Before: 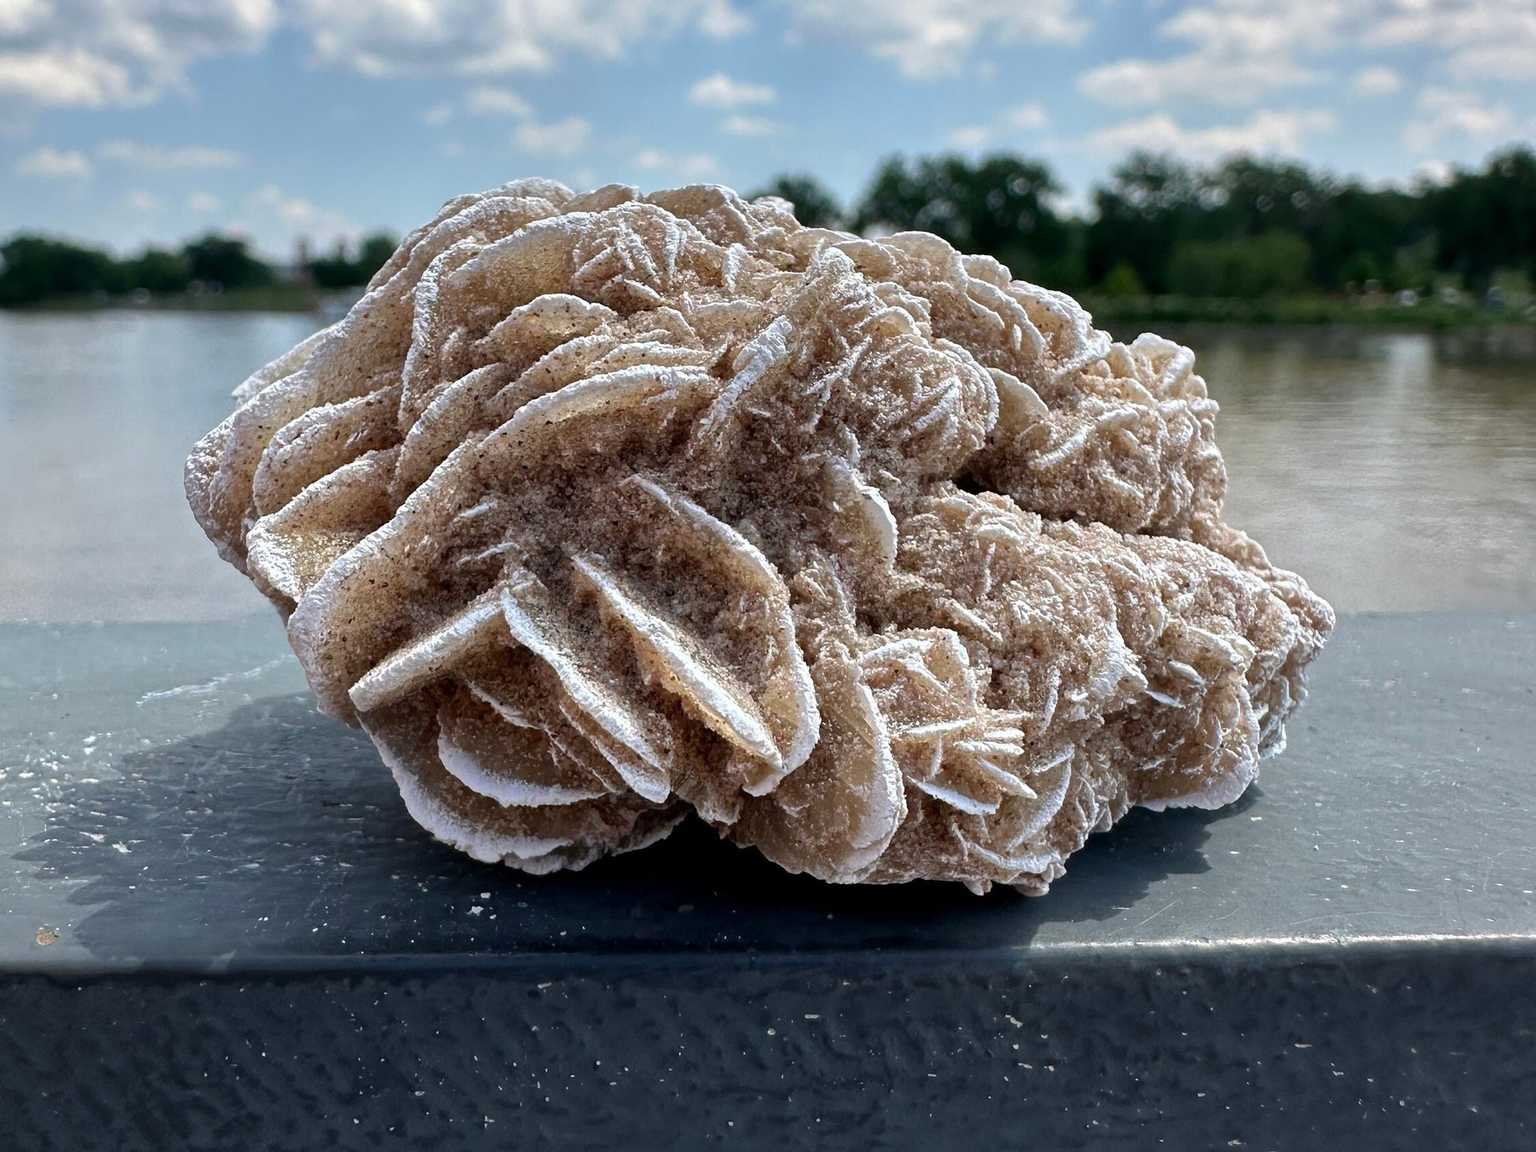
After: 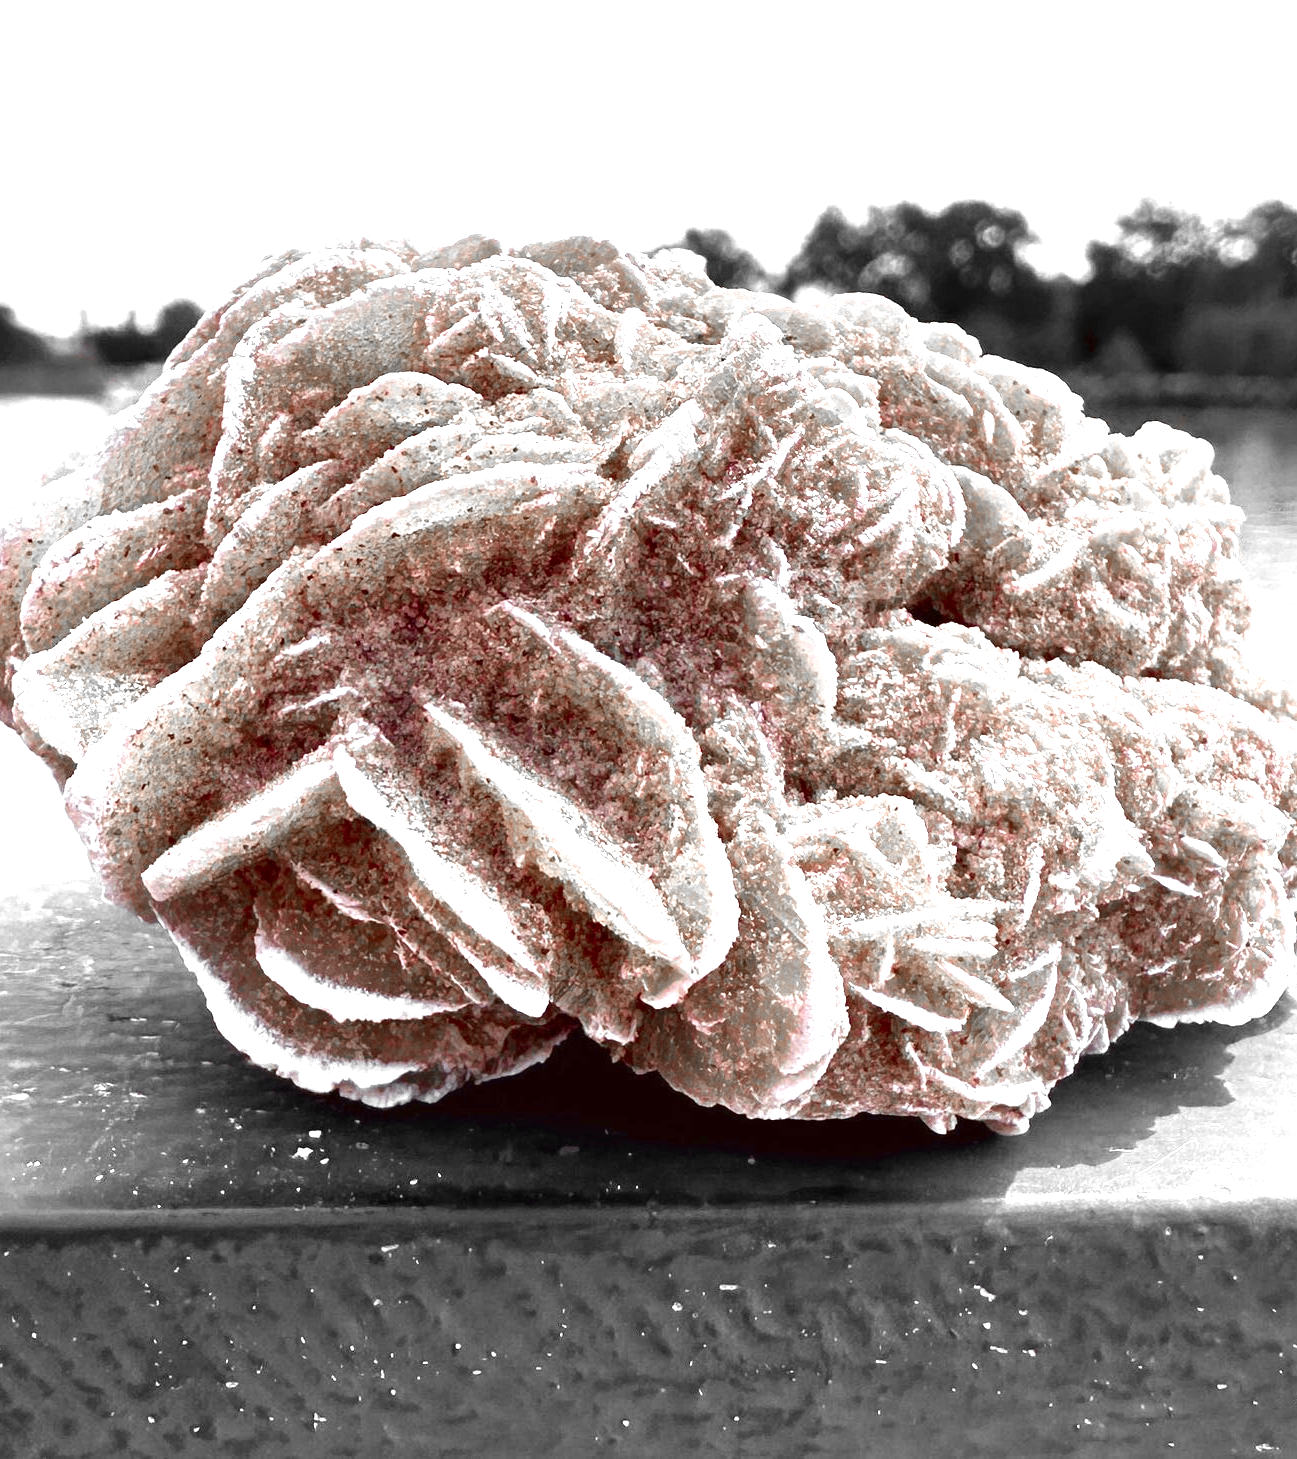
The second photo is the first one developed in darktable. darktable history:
color balance: mode lift, gamma, gain (sRGB), lift [1, 1.049, 1, 1]
levels: levels [0, 0.394, 0.787]
color zones: curves: ch0 [(0, 0.352) (0.143, 0.407) (0.286, 0.386) (0.429, 0.431) (0.571, 0.829) (0.714, 0.853) (0.857, 0.833) (1, 0.352)]; ch1 [(0, 0.604) (0.072, 0.726) (0.096, 0.608) (0.205, 0.007) (0.571, -0.006) (0.839, -0.013) (0.857, -0.012) (1, 0.604)]
crop: left 15.419%, right 17.914%
exposure: black level correction 0, exposure 0.7 EV, compensate exposure bias true, compensate highlight preservation false
